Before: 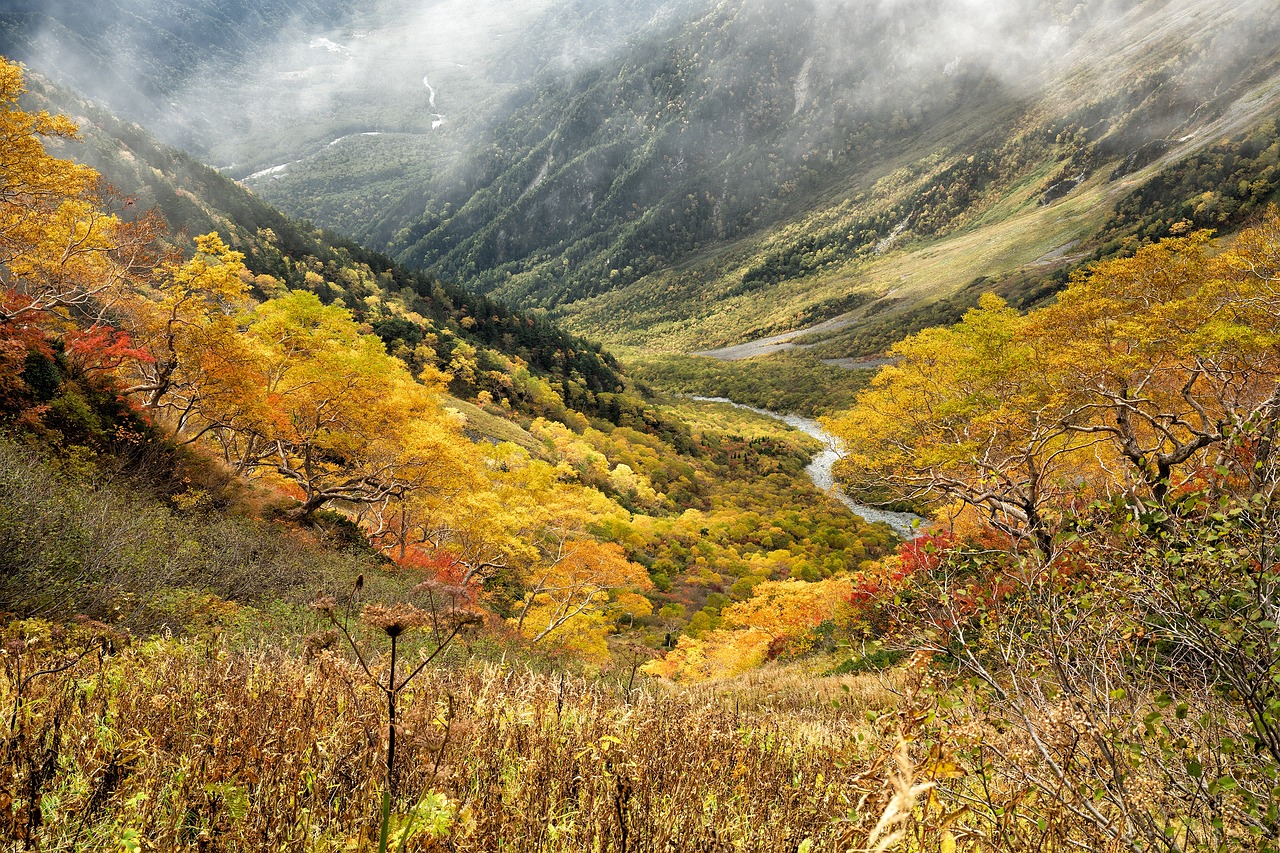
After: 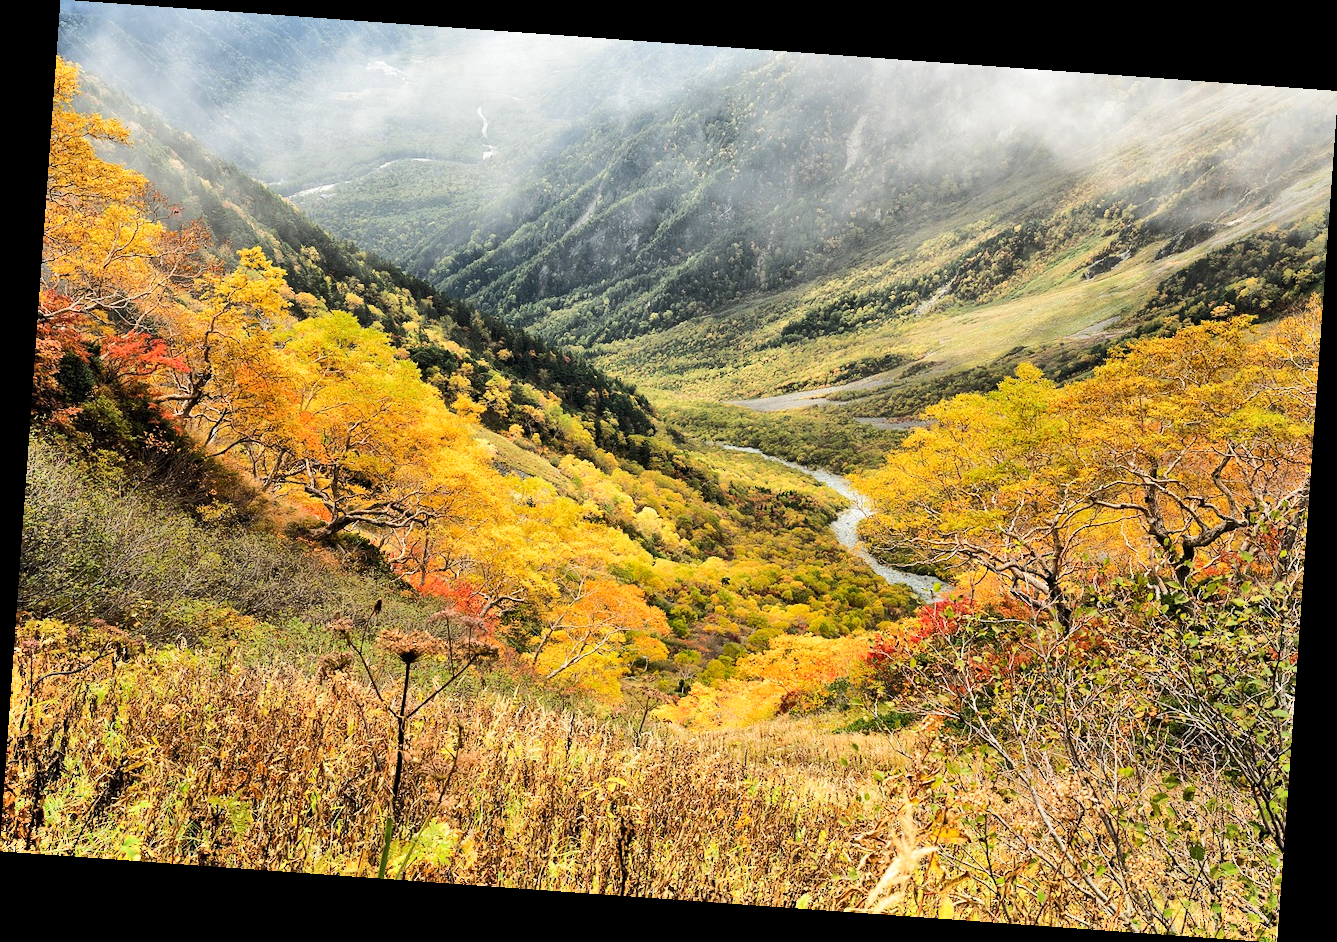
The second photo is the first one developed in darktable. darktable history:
rgb curve: curves: ch0 [(0, 0) (0.284, 0.292) (0.505, 0.644) (1, 1)]; ch1 [(0, 0) (0.284, 0.292) (0.505, 0.644) (1, 1)]; ch2 [(0, 0) (0.284, 0.292) (0.505, 0.644) (1, 1)], compensate middle gray true
rotate and perspective: rotation 4.1°, automatic cropping off
shadows and highlights: shadows 60, soften with gaussian
